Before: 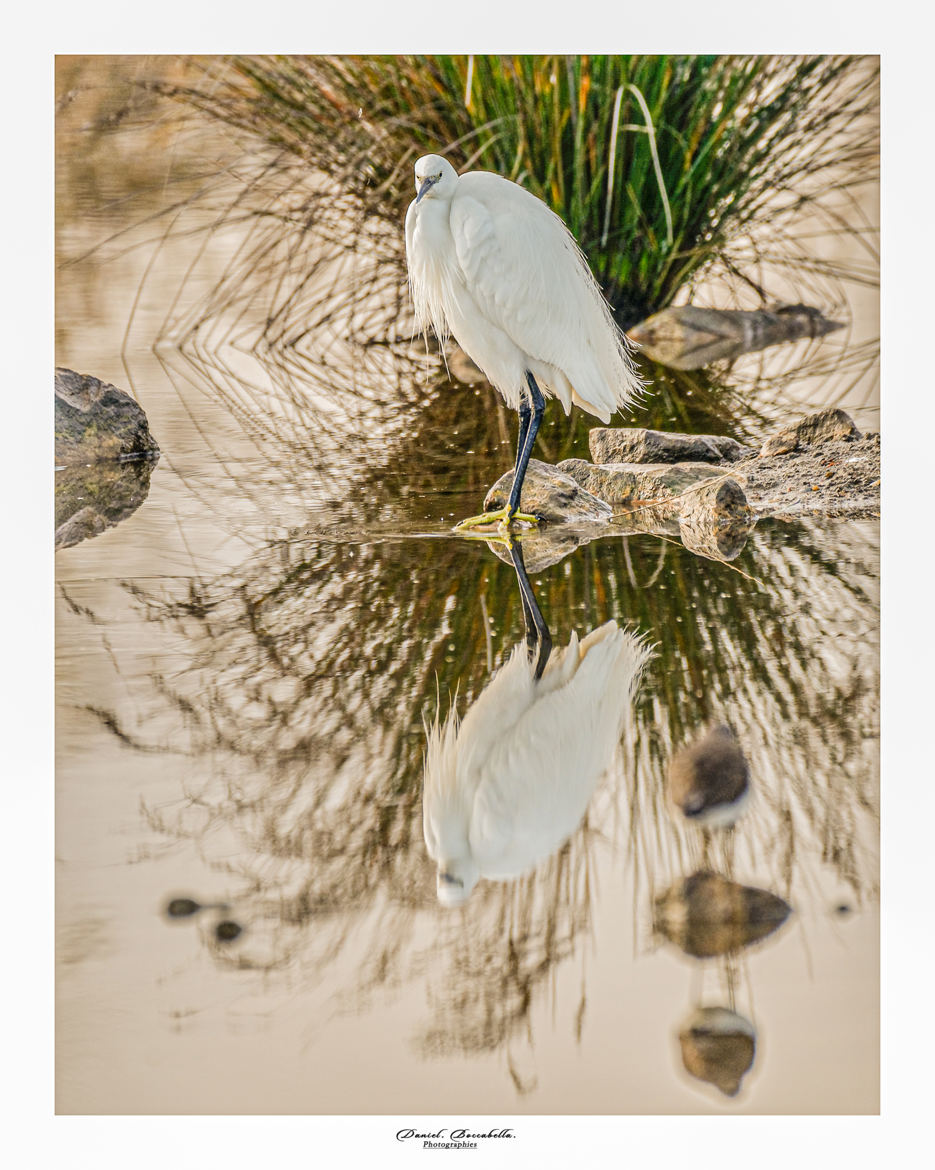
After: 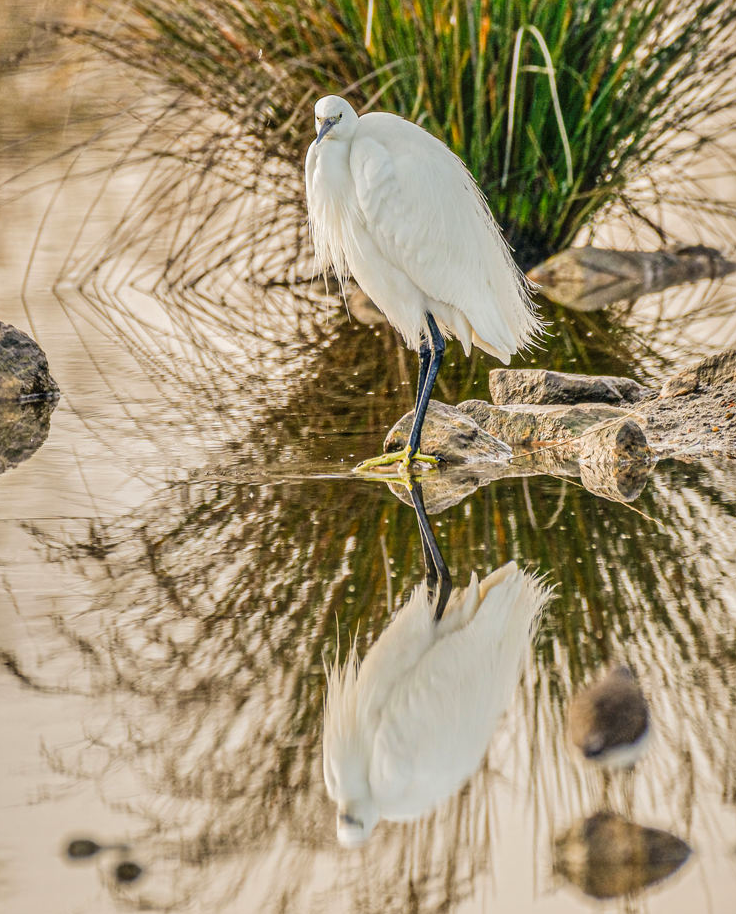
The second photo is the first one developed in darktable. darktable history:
crop and rotate: left 10.77%, top 5.1%, right 10.41%, bottom 16.76%
velvia: strength 10%
